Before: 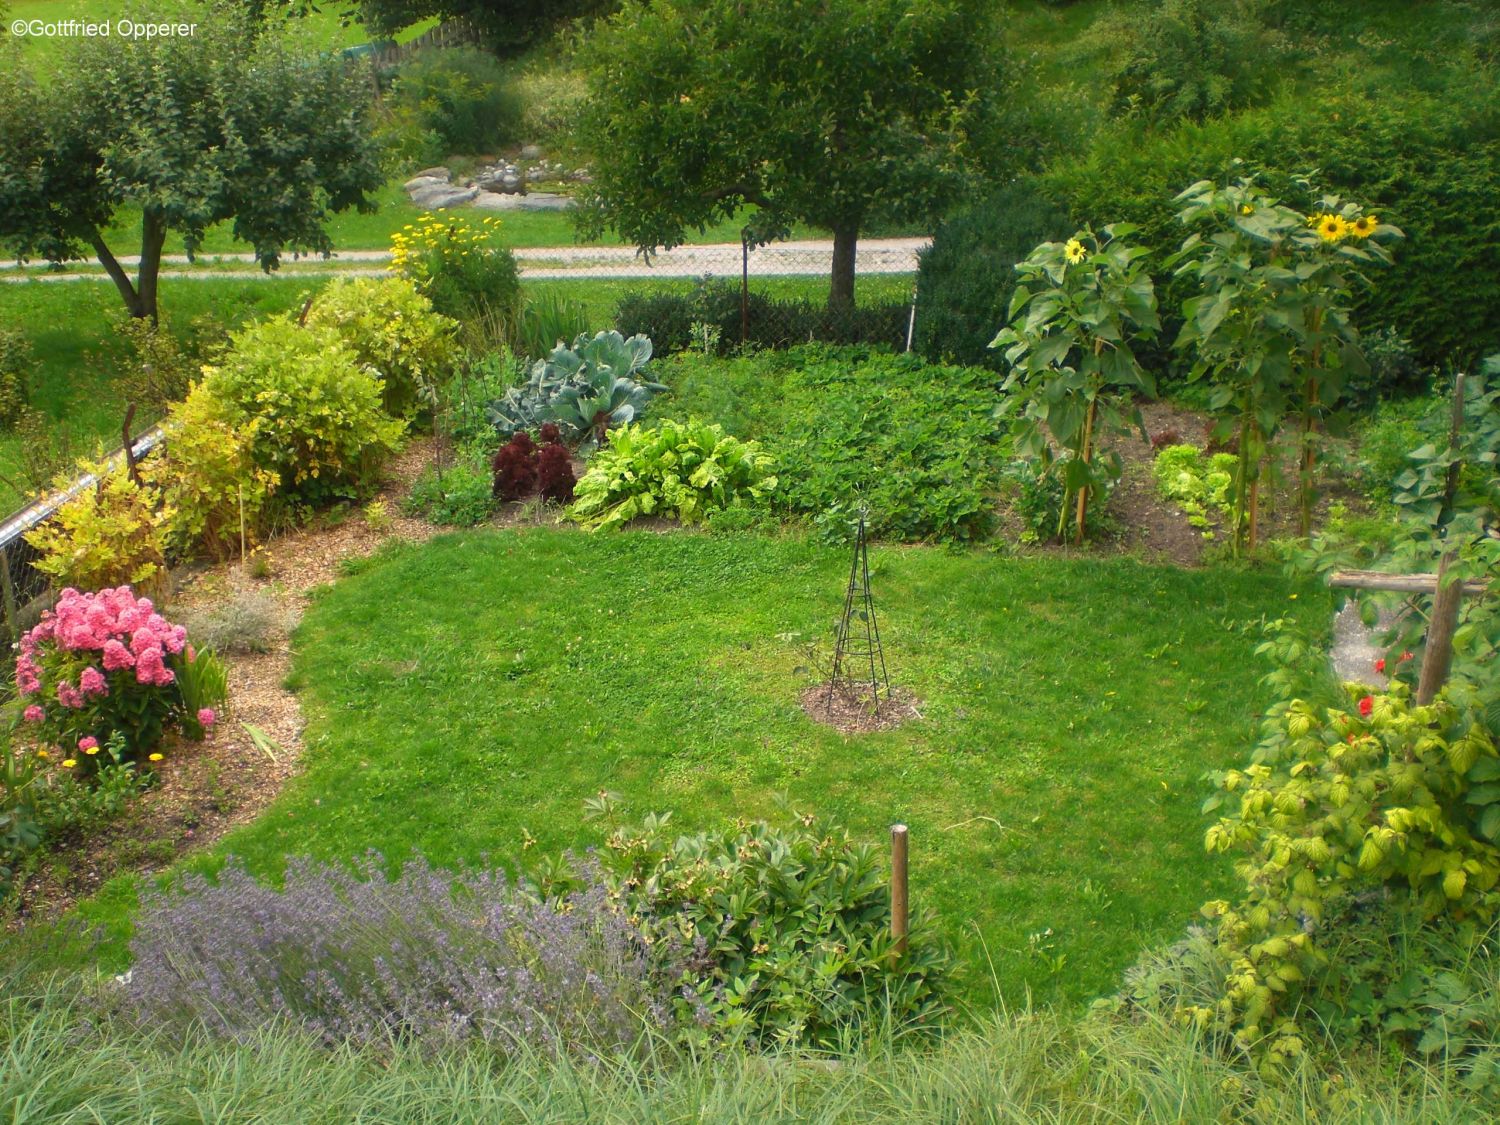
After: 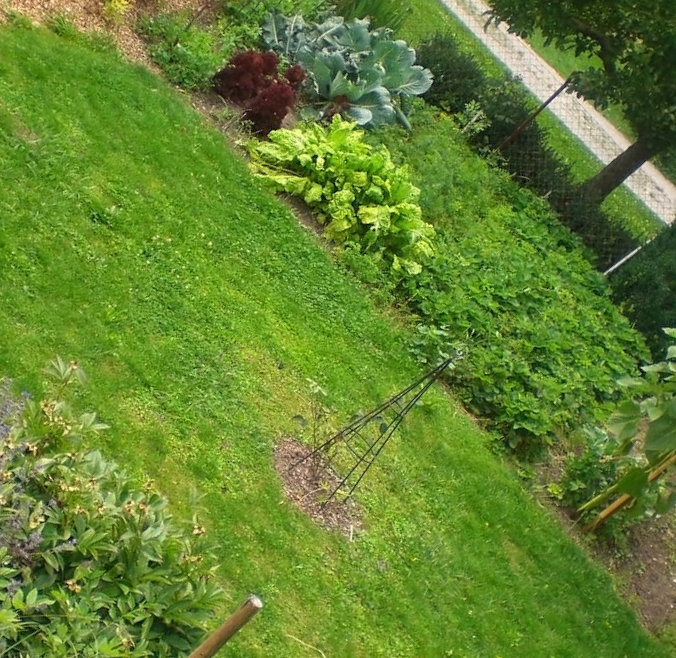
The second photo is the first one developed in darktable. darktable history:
shadows and highlights: radius 127.57, shadows 30.38, highlights -31.21, low approximation 0.01, soften with gaussian
crop and rotate: angle -45.75°, top 16.089%, right 0.906%, bottom 11.618%
contrast equalizer: y [[0.5 ×4, 0.525, 0.667], [0.5 ×6], [0.5 ×6], [0 ×4, 0.042, 0], [0, 0, 0.004, 0.1, 0.191, 0.131]]
